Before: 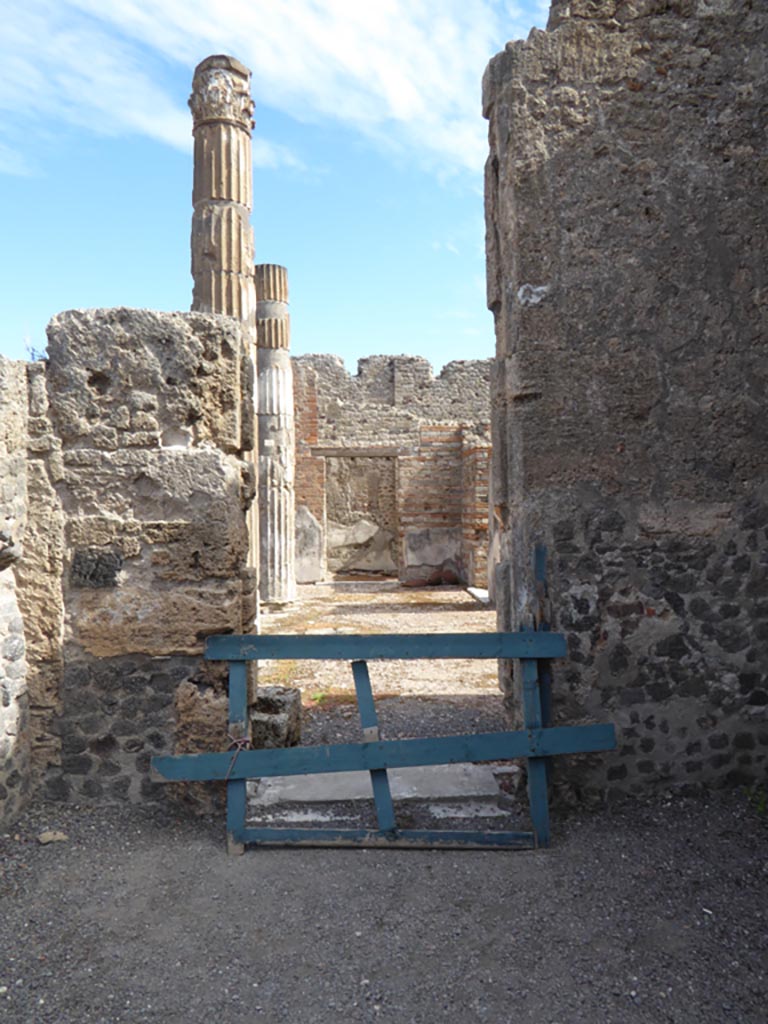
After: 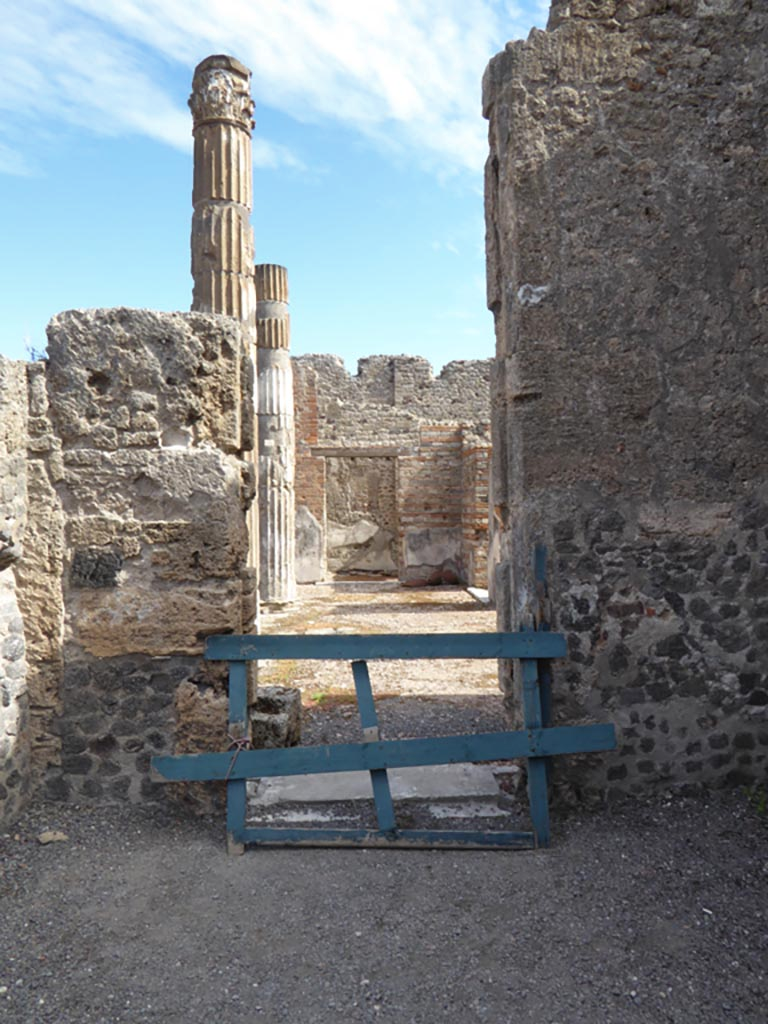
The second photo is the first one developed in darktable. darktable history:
shadows and highlights: shadows 37.53, highlights -27, soften with gaussian
